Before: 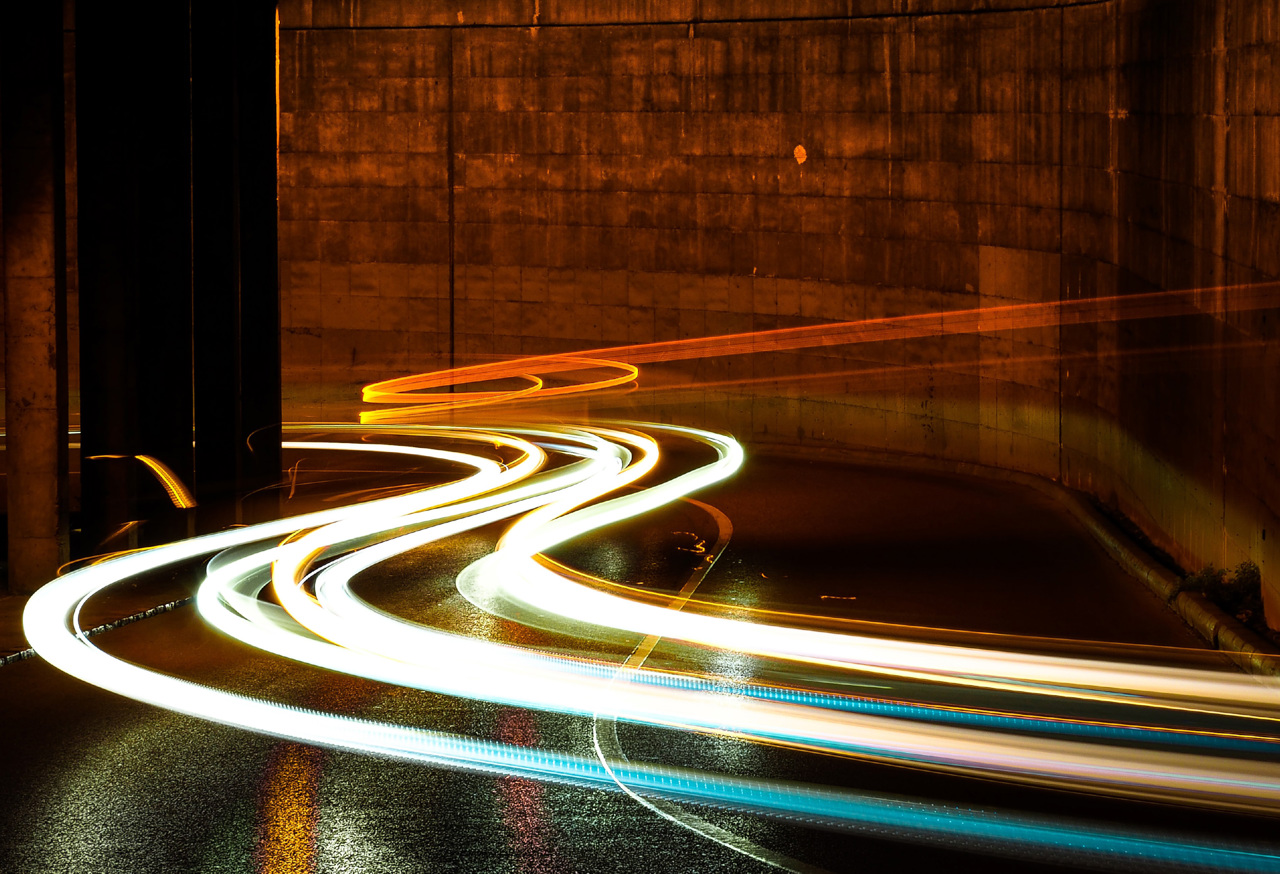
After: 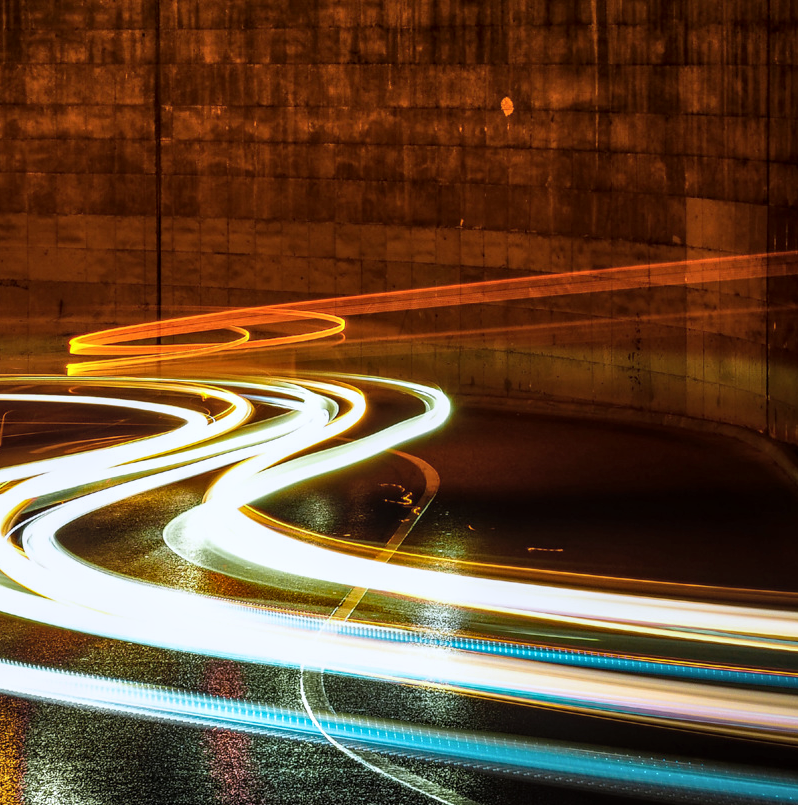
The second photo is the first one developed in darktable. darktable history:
crop and rotate: left 22.918%, top 5.629%, right 14.711%, bottom 2.247%
white balance: red 0.974, blue 1.044
local contrast: on, module defaults
